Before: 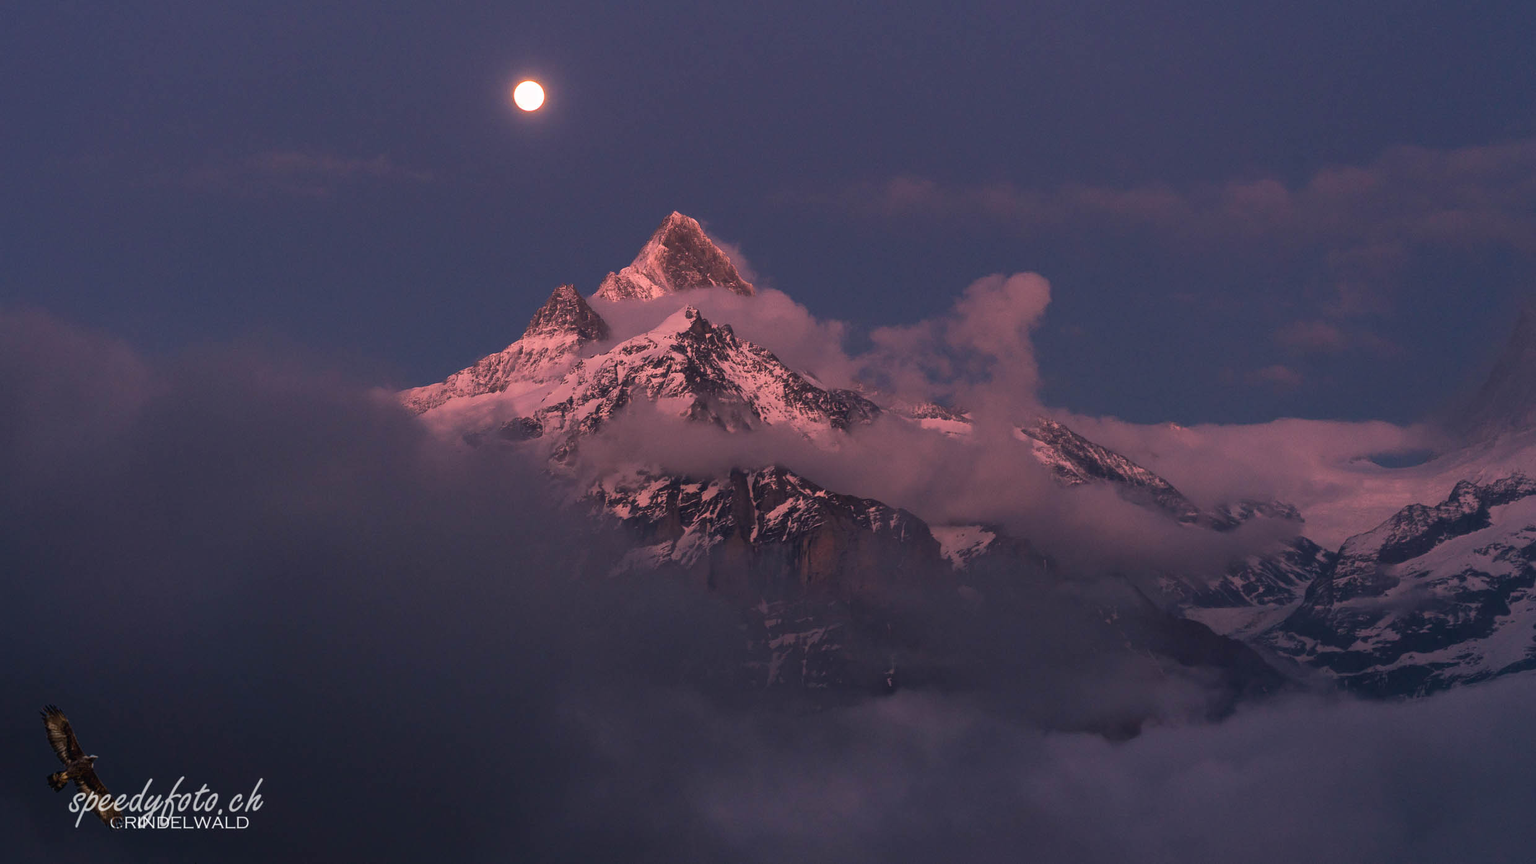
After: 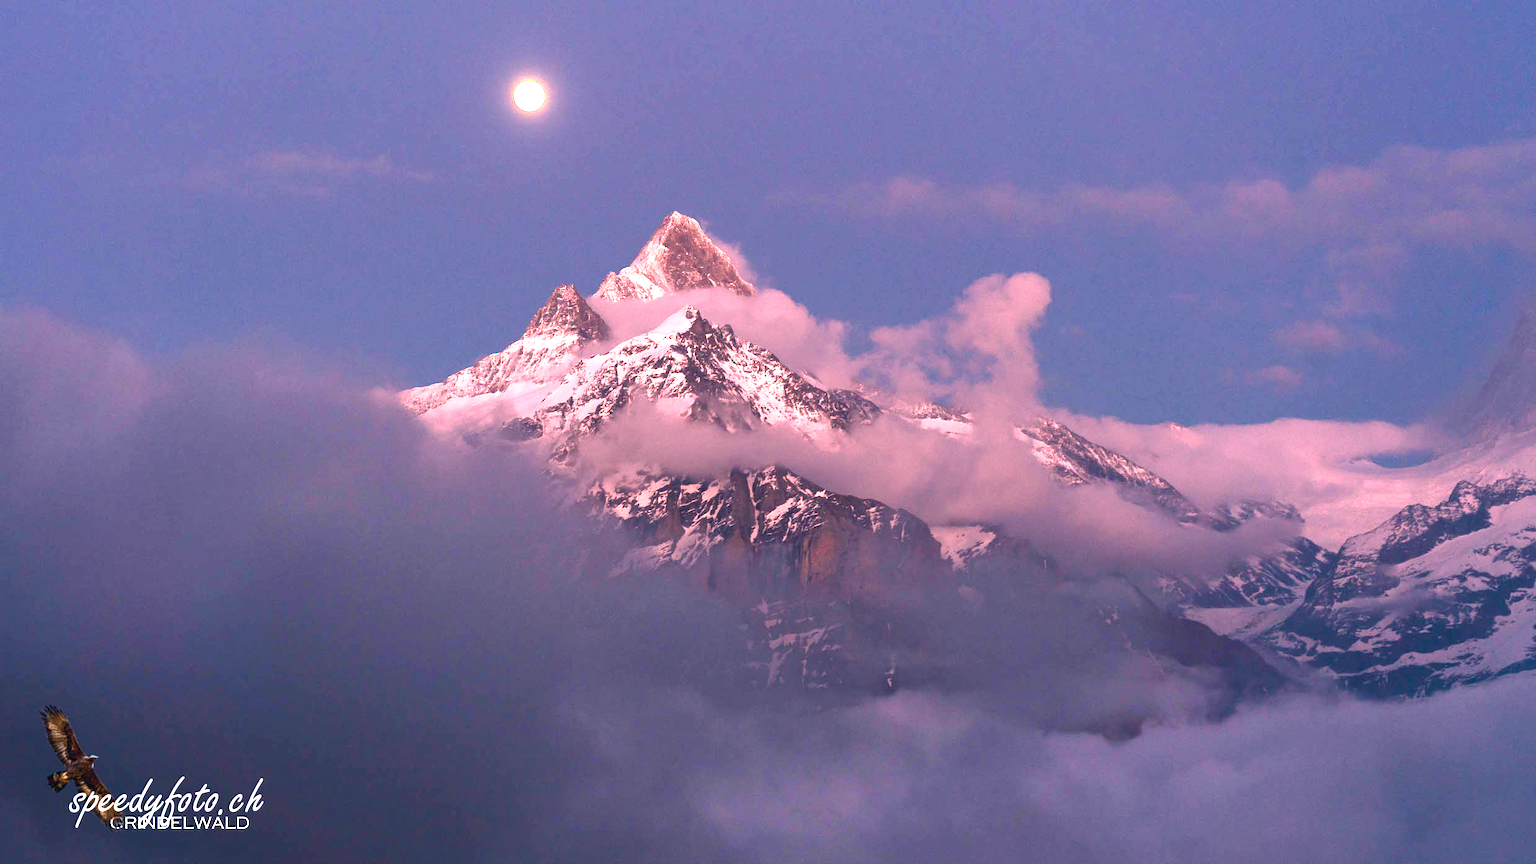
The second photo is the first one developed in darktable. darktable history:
exposure: black level correction 0.001, exposure 1.719 EV, compensate exposure bias true, compensate highlight preservation false
color balance rgb: linear chroma grading › shadows 32%, linear chroma grading › global chroma -2%, linear chroma grading › mid-tones 4%, perceptual saturation grading › global saturation -2%, perceptual saturation grading › highlights -8%, perceptual saturation grading › mid-tones 8%, perceptual saturation grading › shadows 4%, perceptual brilliance grading › highlights 8%, perceptual brilliance grading › mid-tones 4%, perceptual brilliance grading › shadows 2%, global vibrance 16%, saturation formula JzAzBz (2021)
